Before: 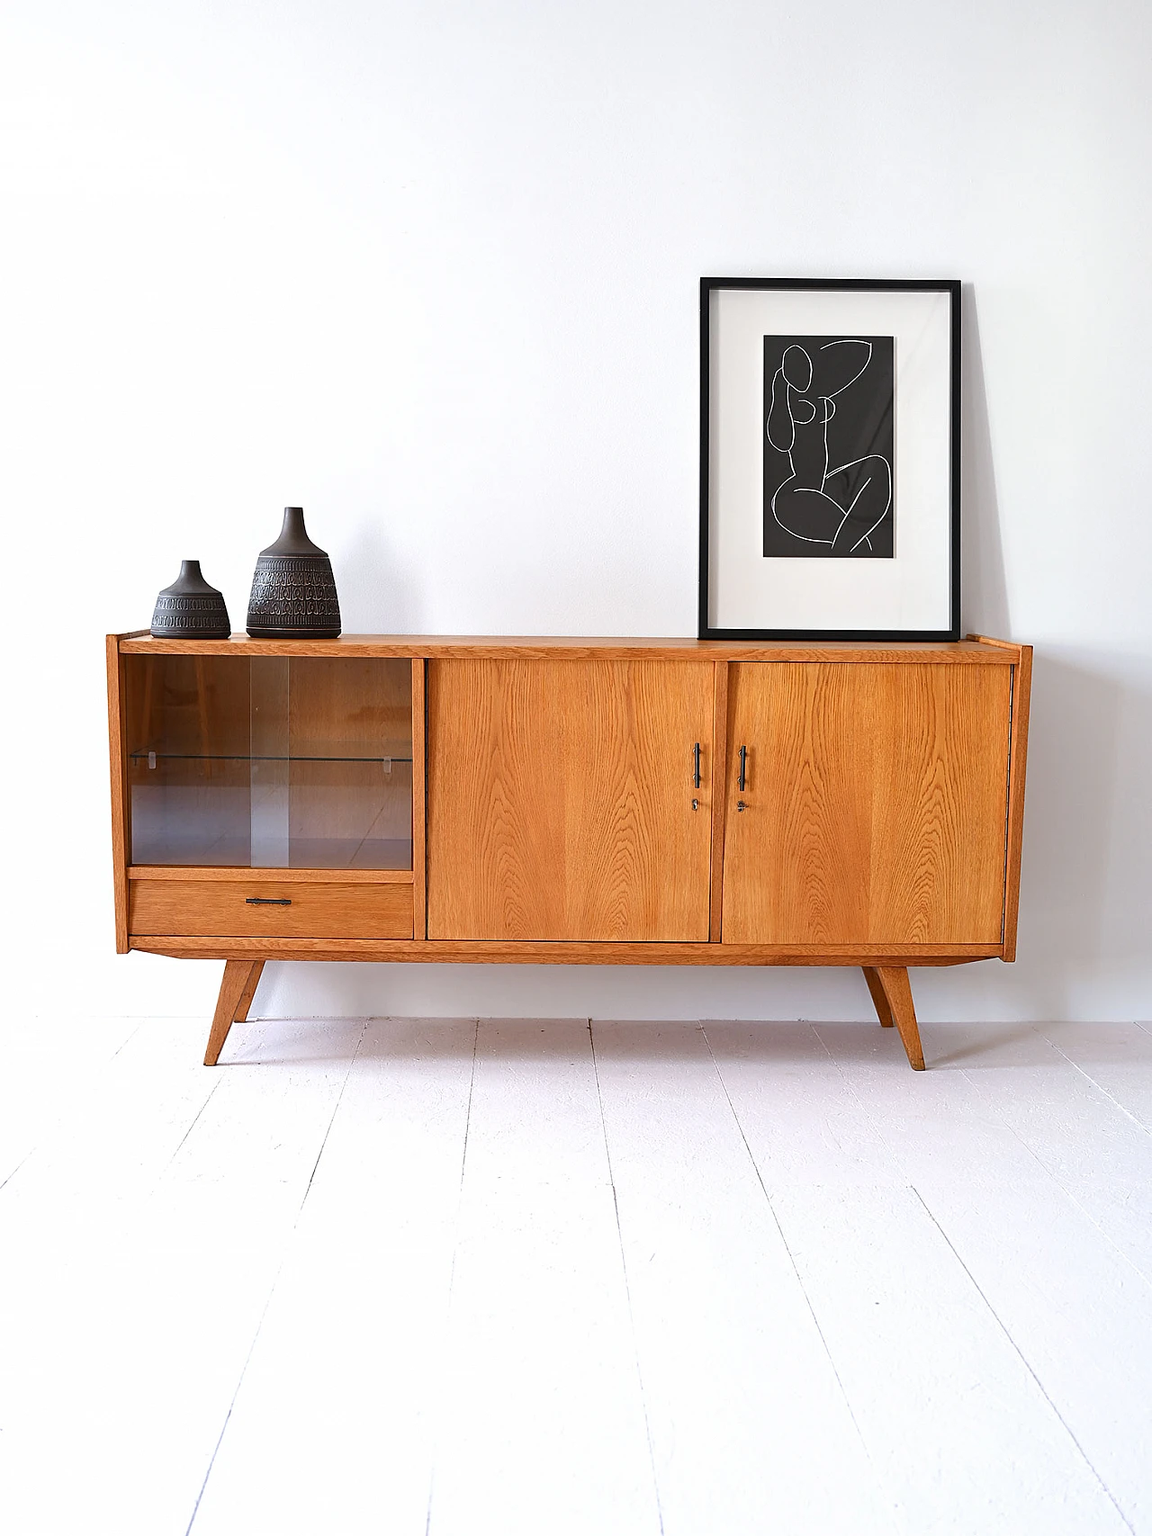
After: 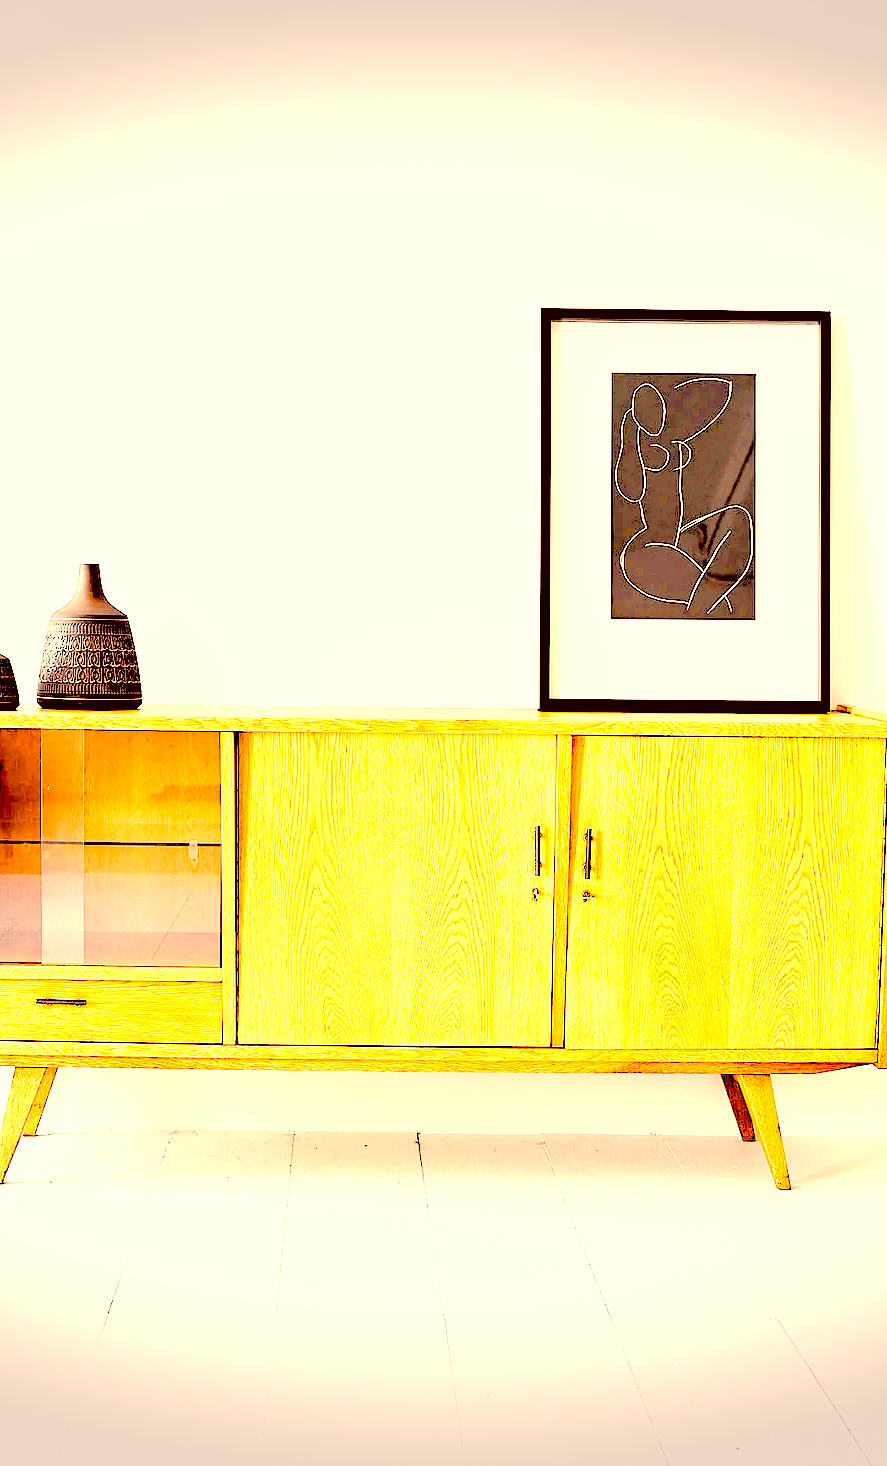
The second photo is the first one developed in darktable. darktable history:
crop: left 18.588%, right 12.095%, bottom 14.068%
color balance rgb: highlights gain › chroma 3.724%, highlights gain › hue 57.97°, global offset › luminance -0.902%, perceptual saturation grading › global saturation 36.847%, perceptual saturation grading › shadows 36.222%, perceptual brilliance grading › global brilliance 24.726%
filmic rgb: middle gray luminance 2.67%, black relative exposure -9.95 EV, white relative exposure 6.98 EV, dynamic range scaling 9.77%, target black luminance 0%, hardness 3.19, latitude 43.8%, contrast 0.681, highlights saturation mix 5.25%, shadows ↔ highlights balance 14.04%, add noise in highlights 0.001, preserve chrominance no, color science v3 (2019), use custom middle-gray values true, contrast in highlights soft
vignetting: fall-off start 100.65%, brightness -0.54, saturation -0.508, width/height ratio 1.323, dithering 8-bit output
color zones: curves: ch0 [(0.018, 0.548) (0.224, 0.64) (0.425, 0.447) (0.675, 0.575) (0.732, 0.579)]; ch1 [(0.066, 0.487) (0.25, 0.5) (0.404, 0.43) (0.75, 0.421) (0.956, 0.421)]; ch2 [(0.044, 0.561) (0.215, 0.465) (0.399, 0.544) (0.465, 0.548) (0.614, 0.447) (0.724, 0.43) (0.882, 0.623) (0.956, 0.632)]
exposure: black level correction 0.009, exposure -0.674 EV, compensate exposure bias true, compensate highlight preservation false
color correction: highlights a* 9.98, highlights b* 38.29, shadows a* 14.54, shadows b* 3.39
